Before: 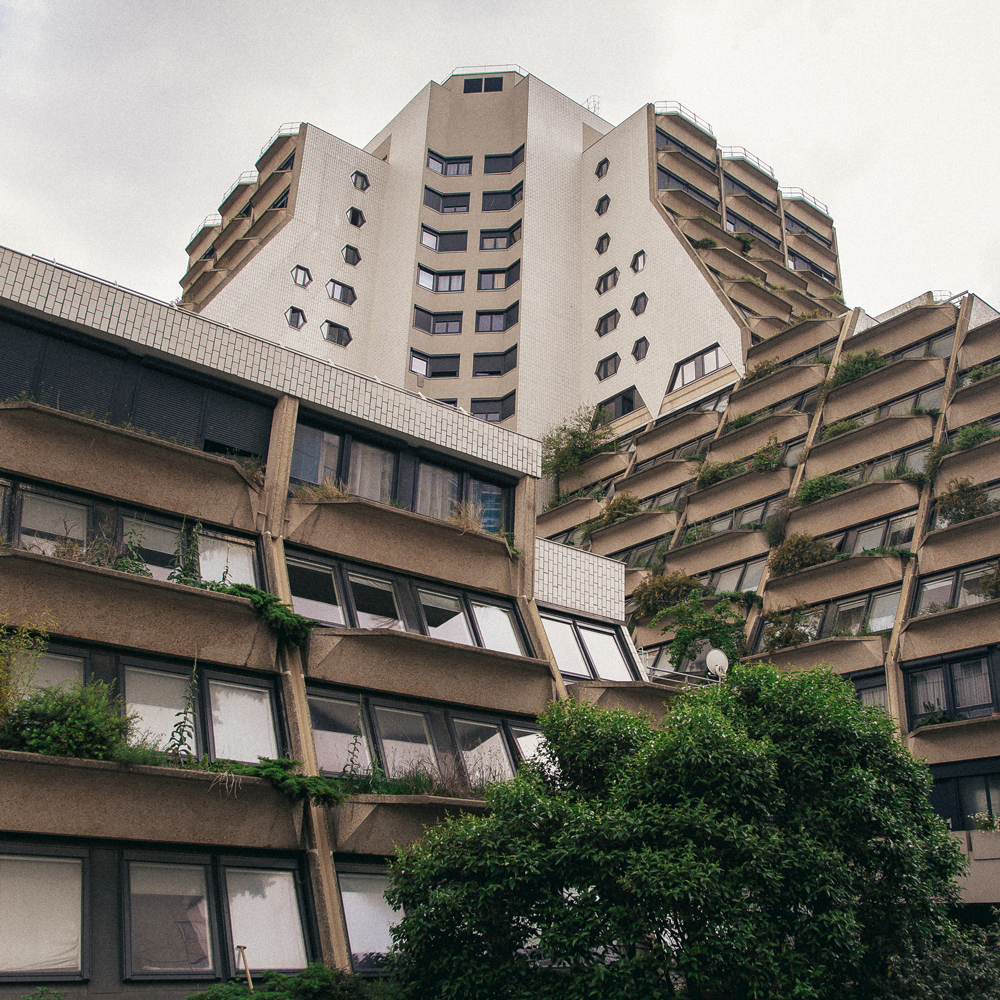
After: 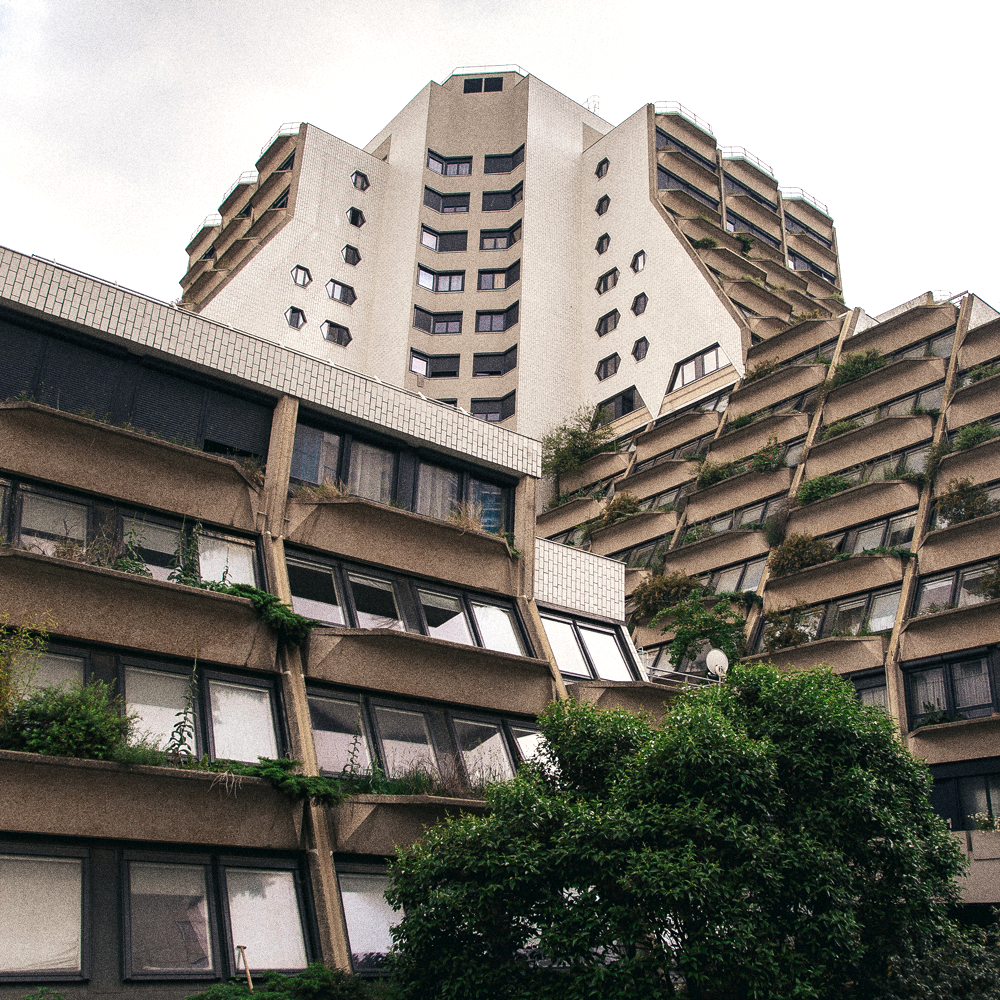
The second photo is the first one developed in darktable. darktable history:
grain: coarseness 0.09 ISO, strength 40%
tone equalizer: -8 EV -0.417 EV, -7 EV -0.389 EV, -6 EV -0.333 EV, -5 EV -0.222 EV, -3 EV 0.222 EV, -2 EV 0.333 EV, -1 EV 0.389 EV, +0 EV 0.417 EV, edges refinement/feathering 500, mask exposure compensation -1.57 EV, preserve details no
